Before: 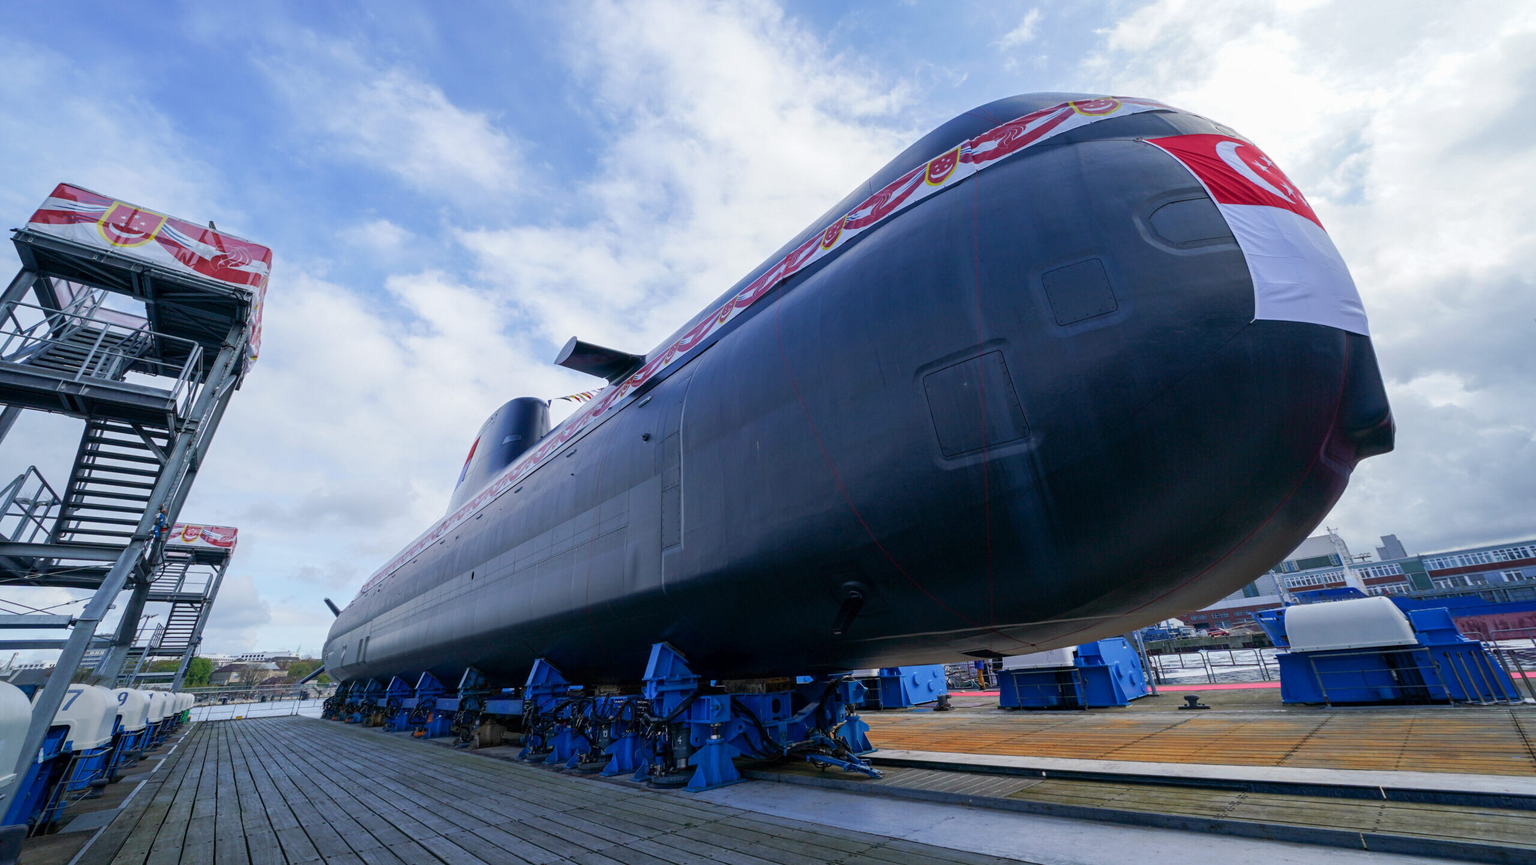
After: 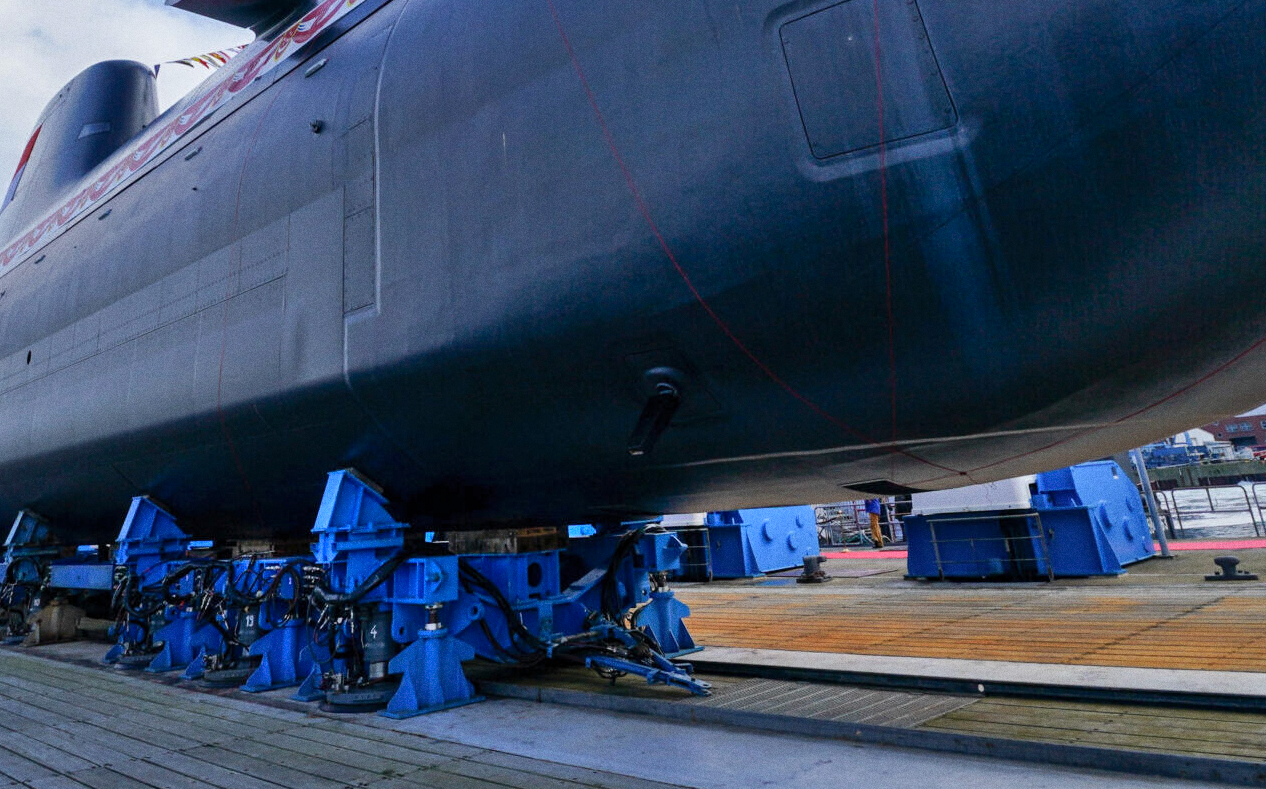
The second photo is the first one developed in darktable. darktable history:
crop: left 29.672%, top 41.786%, right 20.851%, bottom 3.487%
shadows and highlights: low approximation 0.01, soften with gaussian
grain: coarseness 0.47 ISO
